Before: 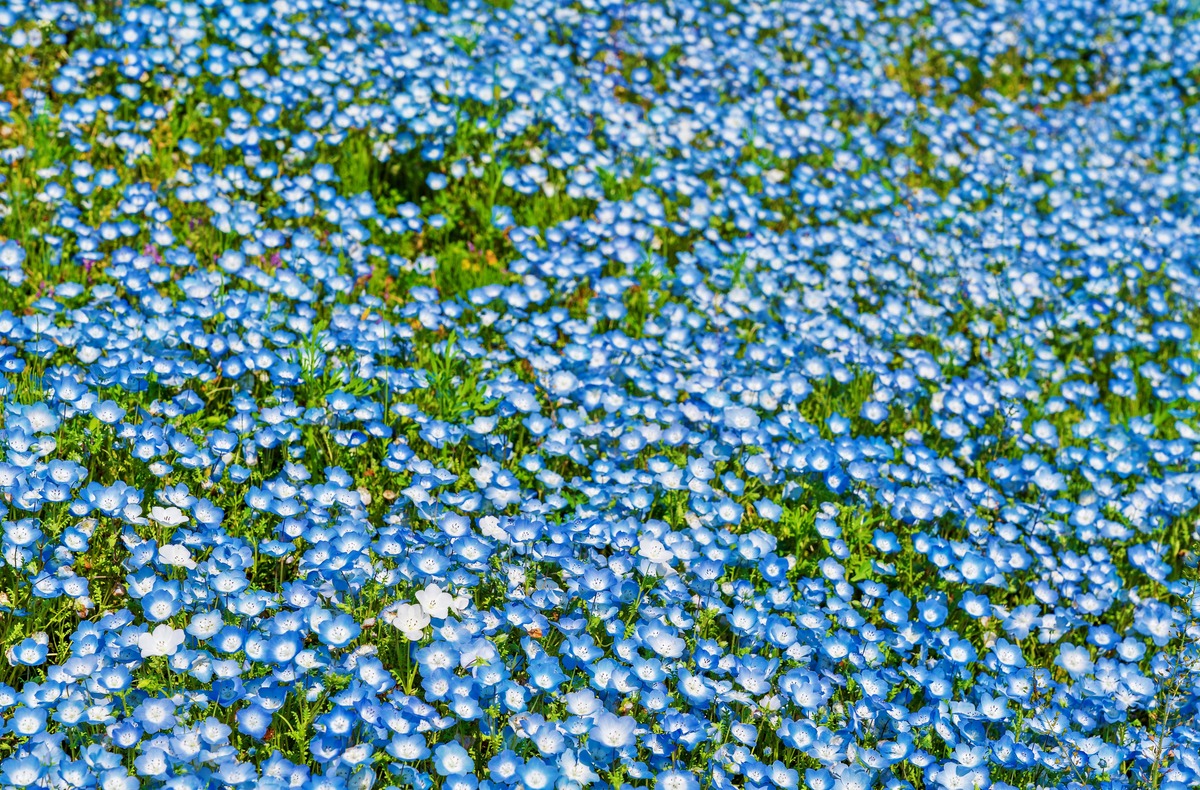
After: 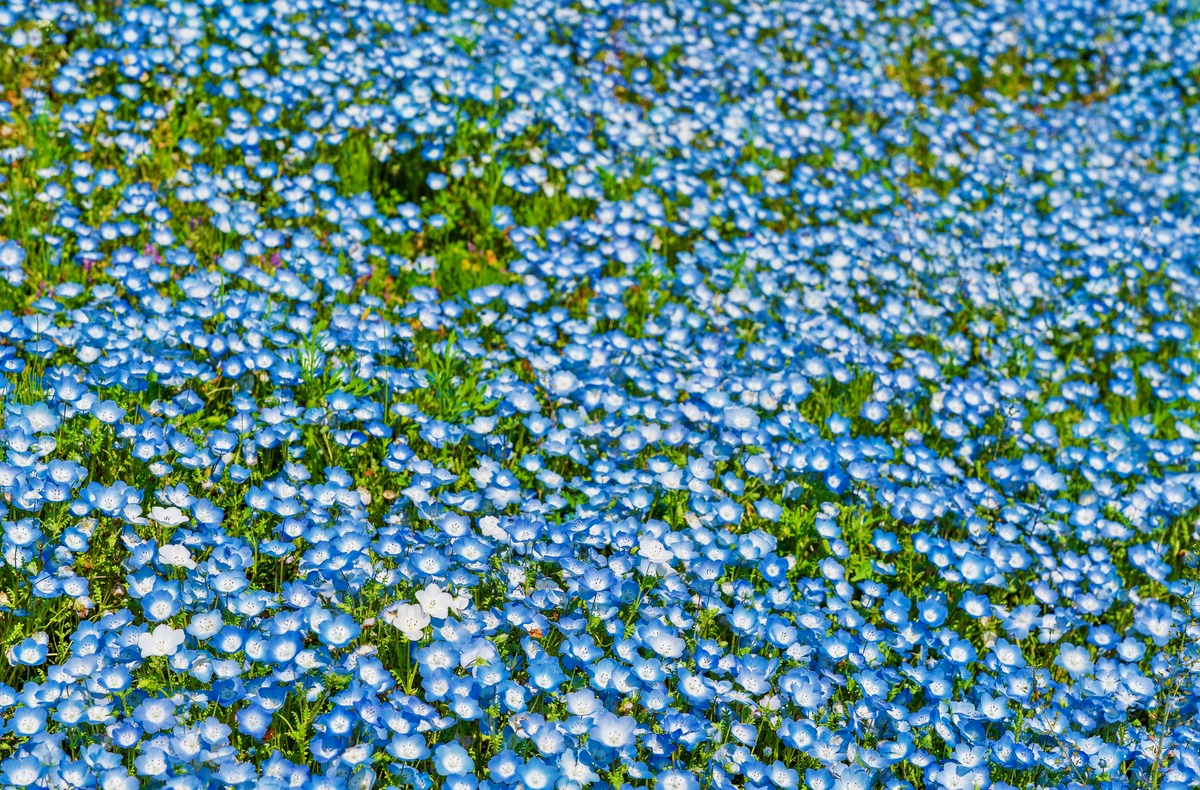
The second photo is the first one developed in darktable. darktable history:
shadows and highlights: shadows 43.68, white point adjustment -1.41, soften with gaussian
